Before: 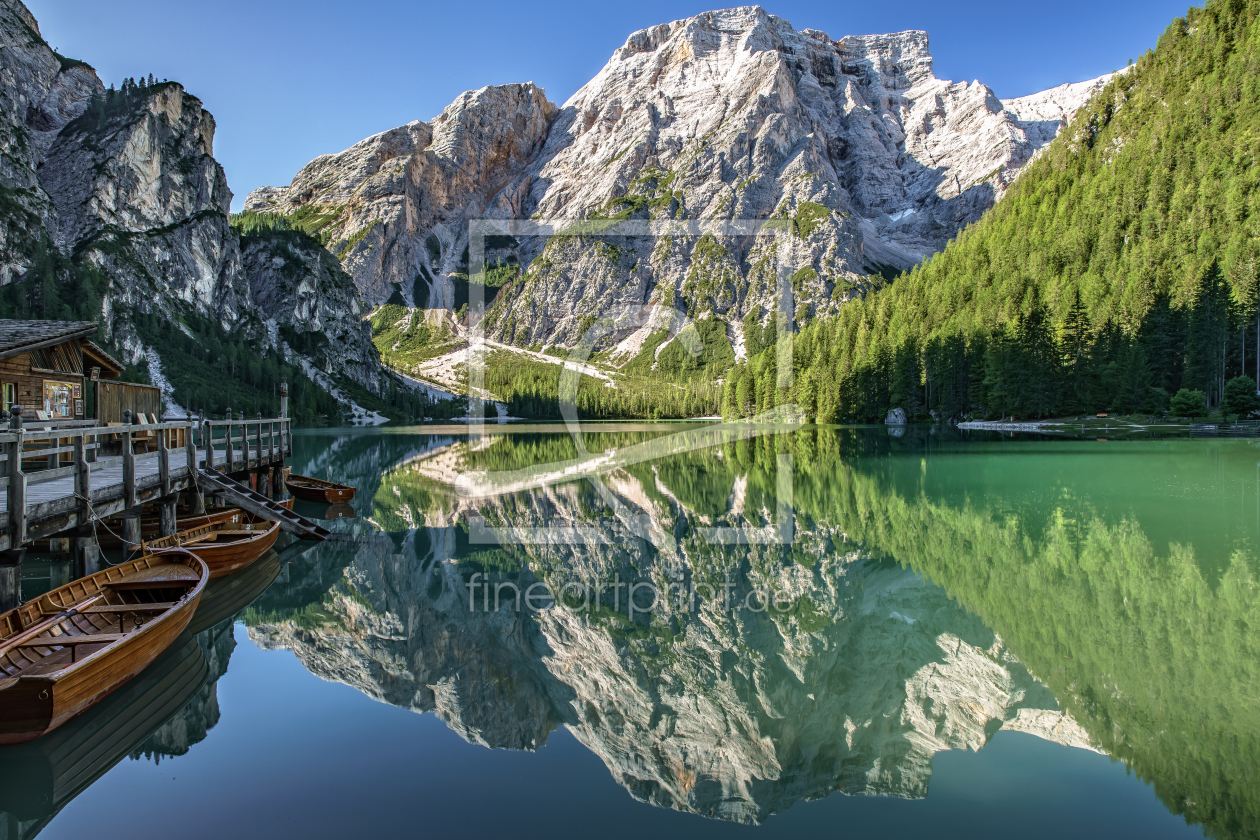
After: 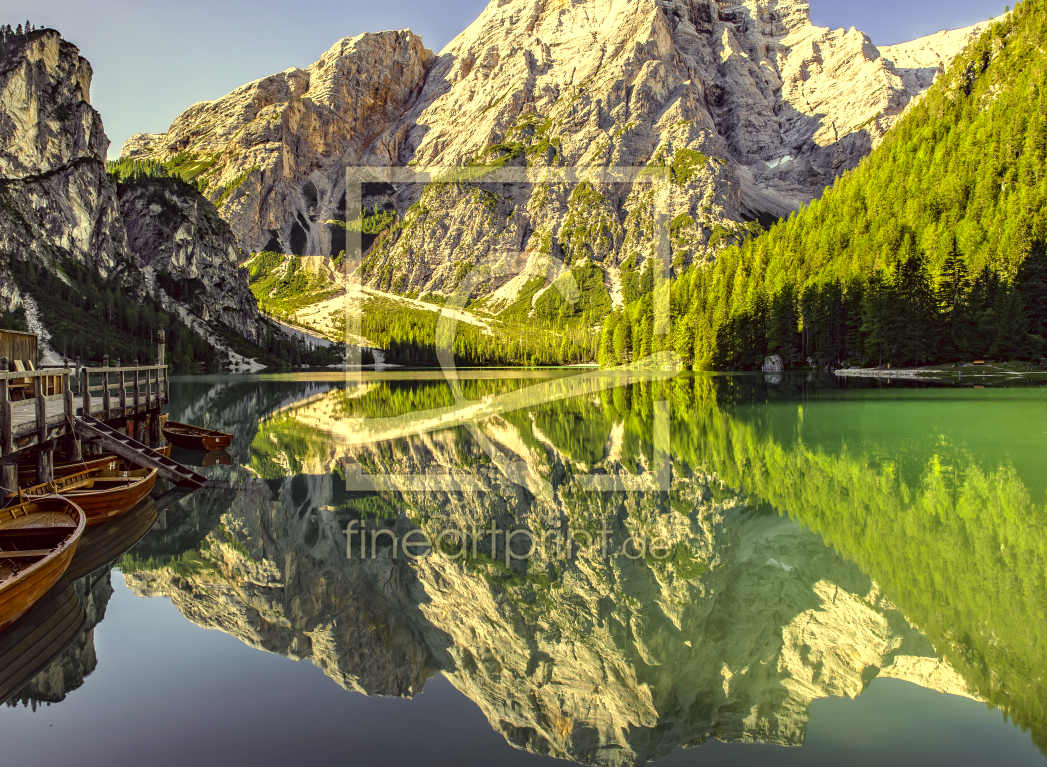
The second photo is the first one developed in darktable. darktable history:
crop: left 9.766%, top 6.329%, right 7.102%, bottom 2.291%
color correction: highlights a* -0.5, highlights b* 39.76, shadows a* 9.34, shadows b* -0.742
tone equalizer: -8 EV -0.422 EV, -7 EV -0.372 EV, -6 EV -0.33 EV, -5 EV -0.221 EV, -3 EV 0.216 EV, -2 EV 0.355 EV, -1 EV 0.371 EV, +0 EV 0.397 EV, mask exposure compensation -0.498 EV
